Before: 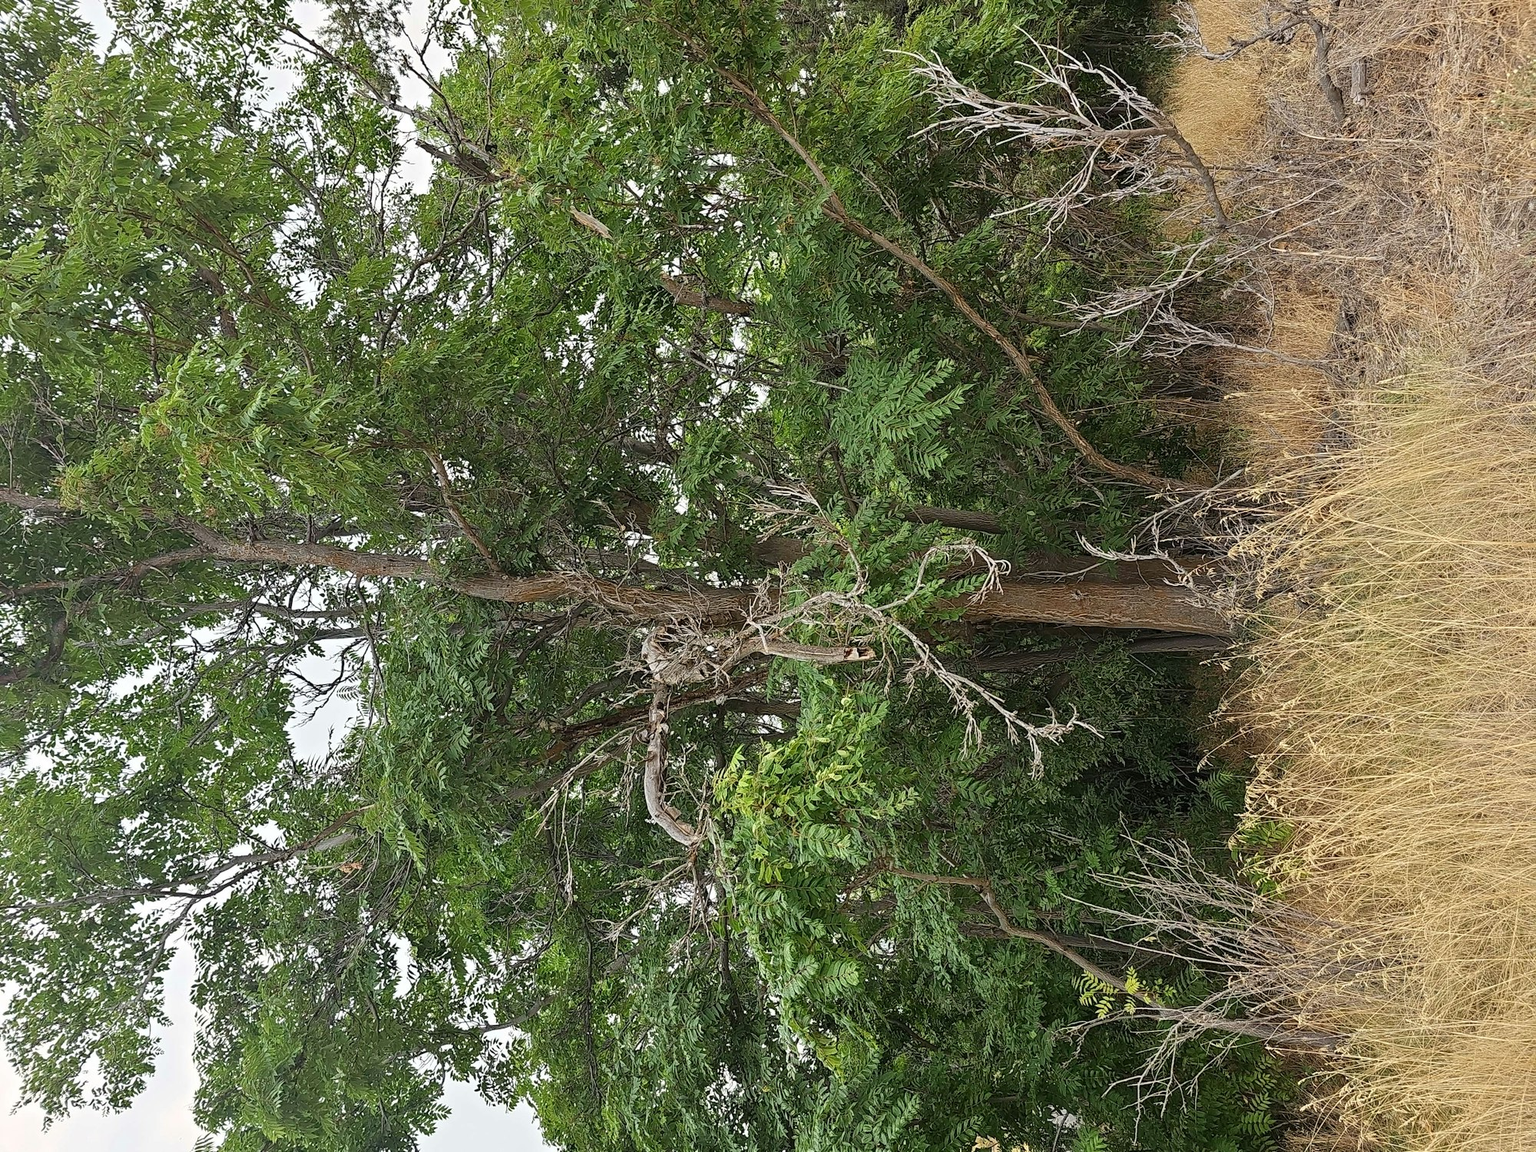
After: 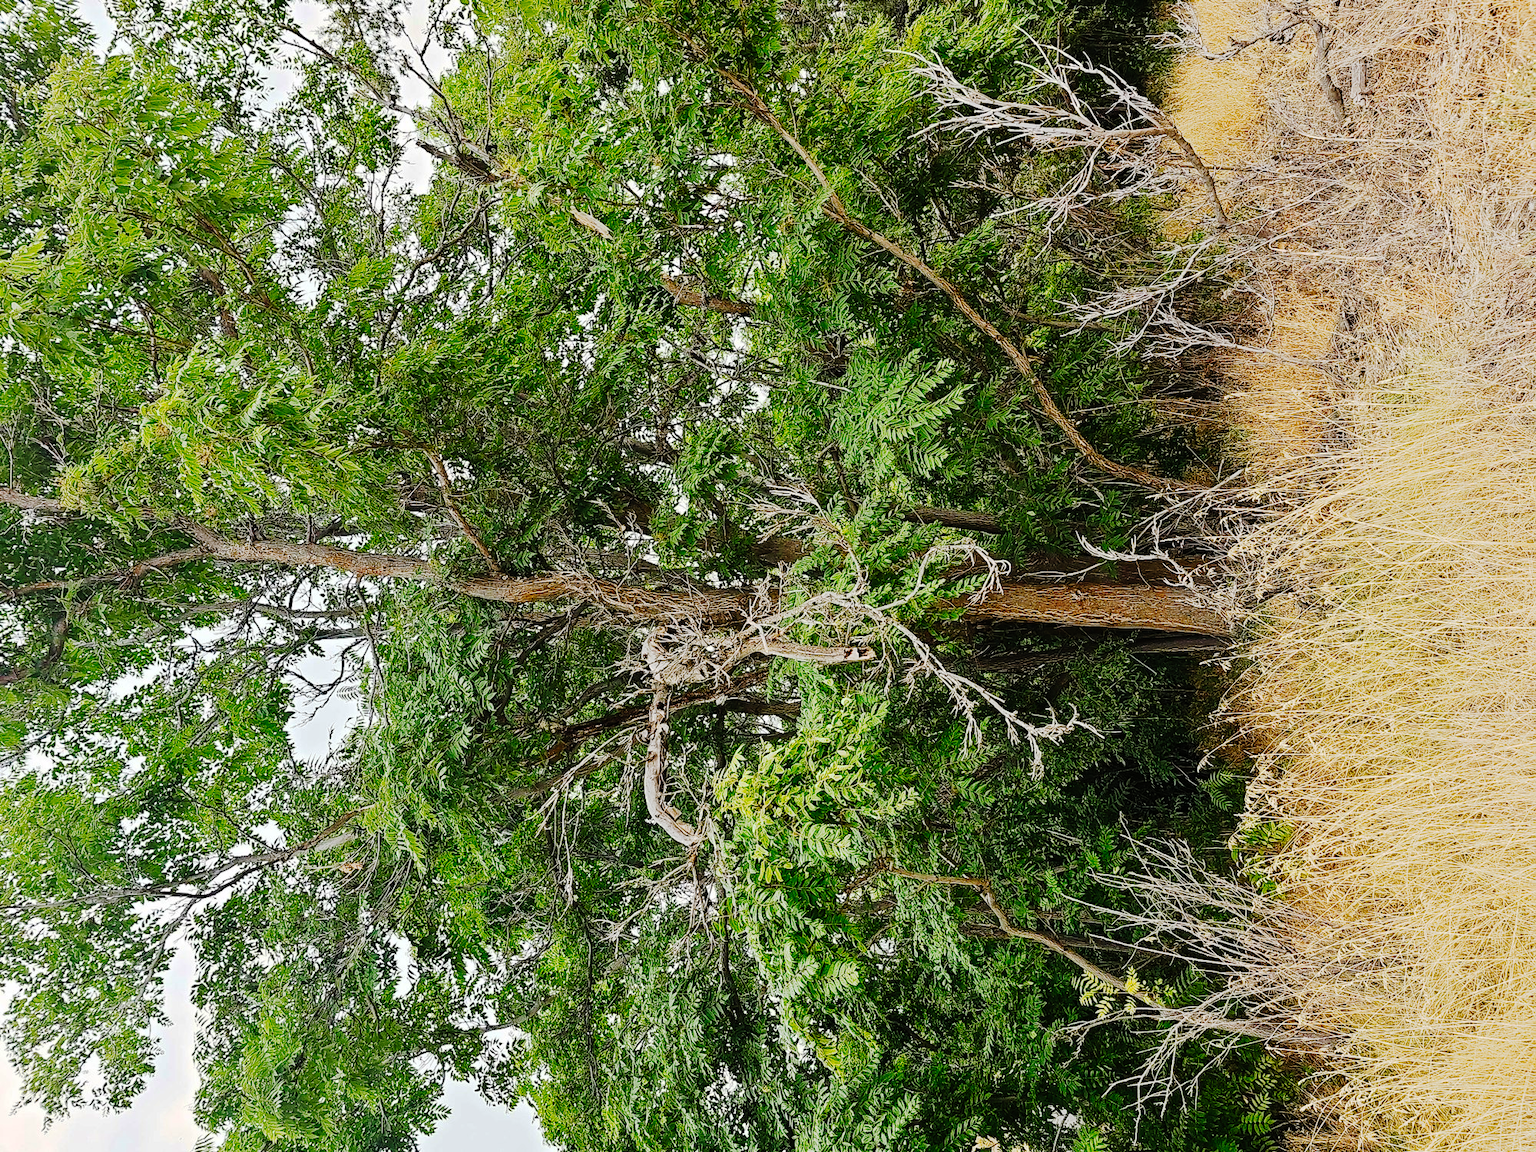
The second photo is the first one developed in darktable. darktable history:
color balance rgb: perceptual saturation grading › global saturation 10%, global vibrance 10%
tone curve: curves: ch0 [(0, 0) (0.003, 0.001) (0.011, 0.005) (0.025, 0.009) (0.044, 0.014) (0.069, 0.019) (0.1, 0.028) (0.136, 0.039) (0.177, 0.073) (0.224, 0.134) (0.277, 0.218) (0.335, 0.343) (0.399, 0.488) (0.468, 0.608) (0.543, 0.699) (0.623, 0.773) (0.709, 0.819) (0.801, 0.852) (0.898, 0.874) (1, 1)], preserve colors none
